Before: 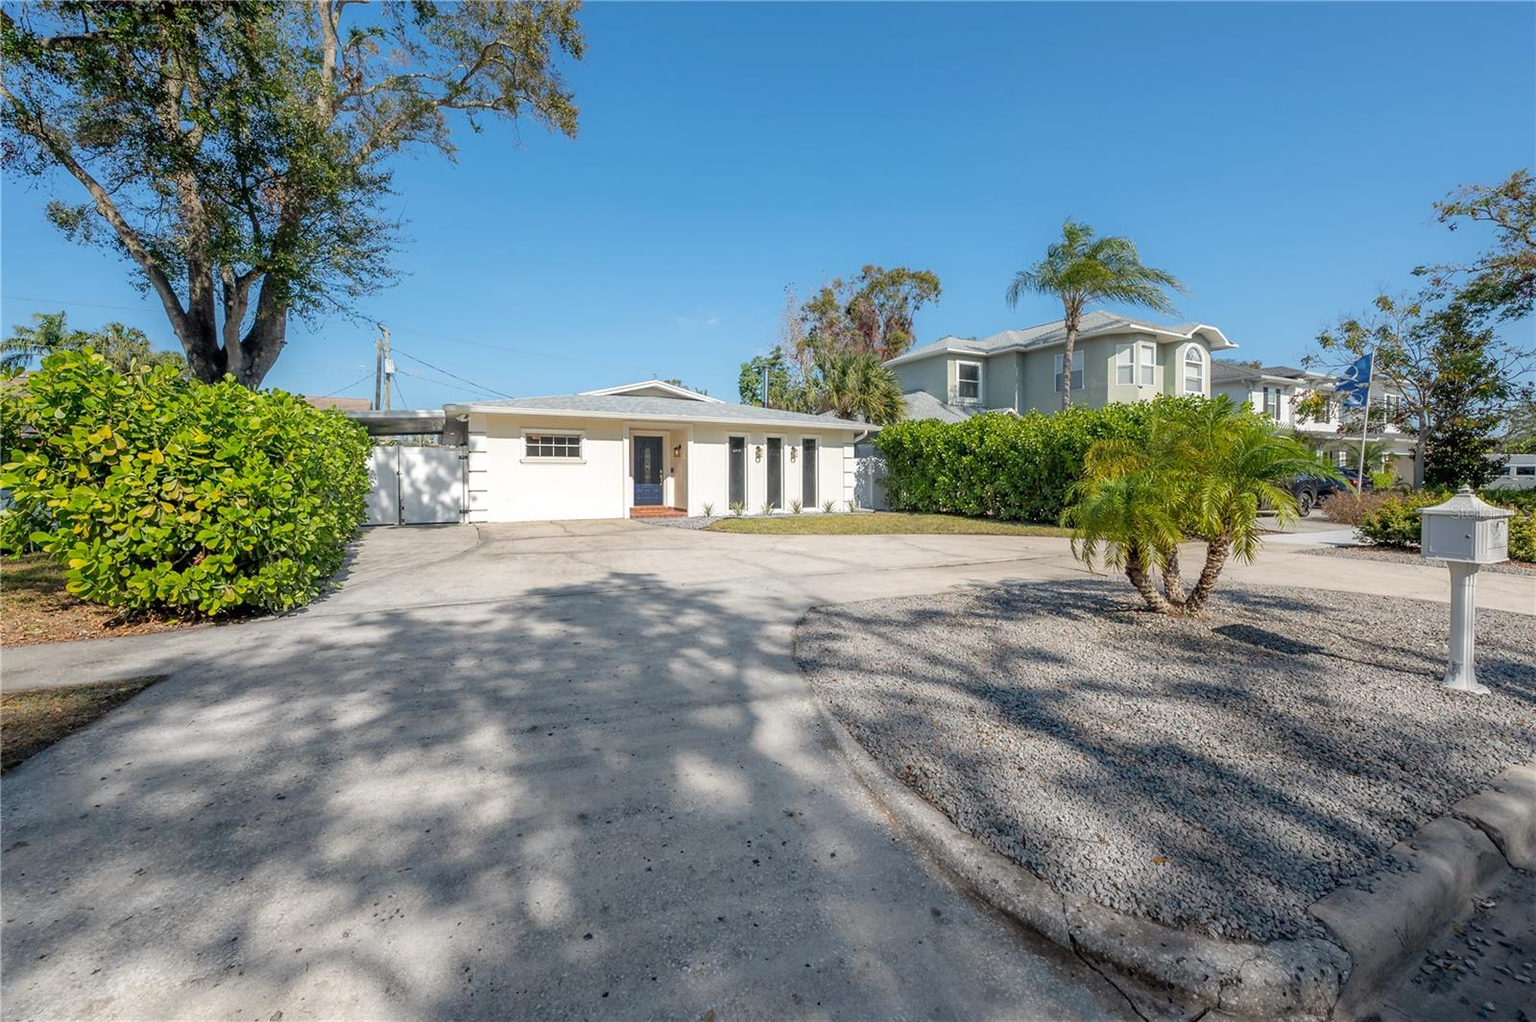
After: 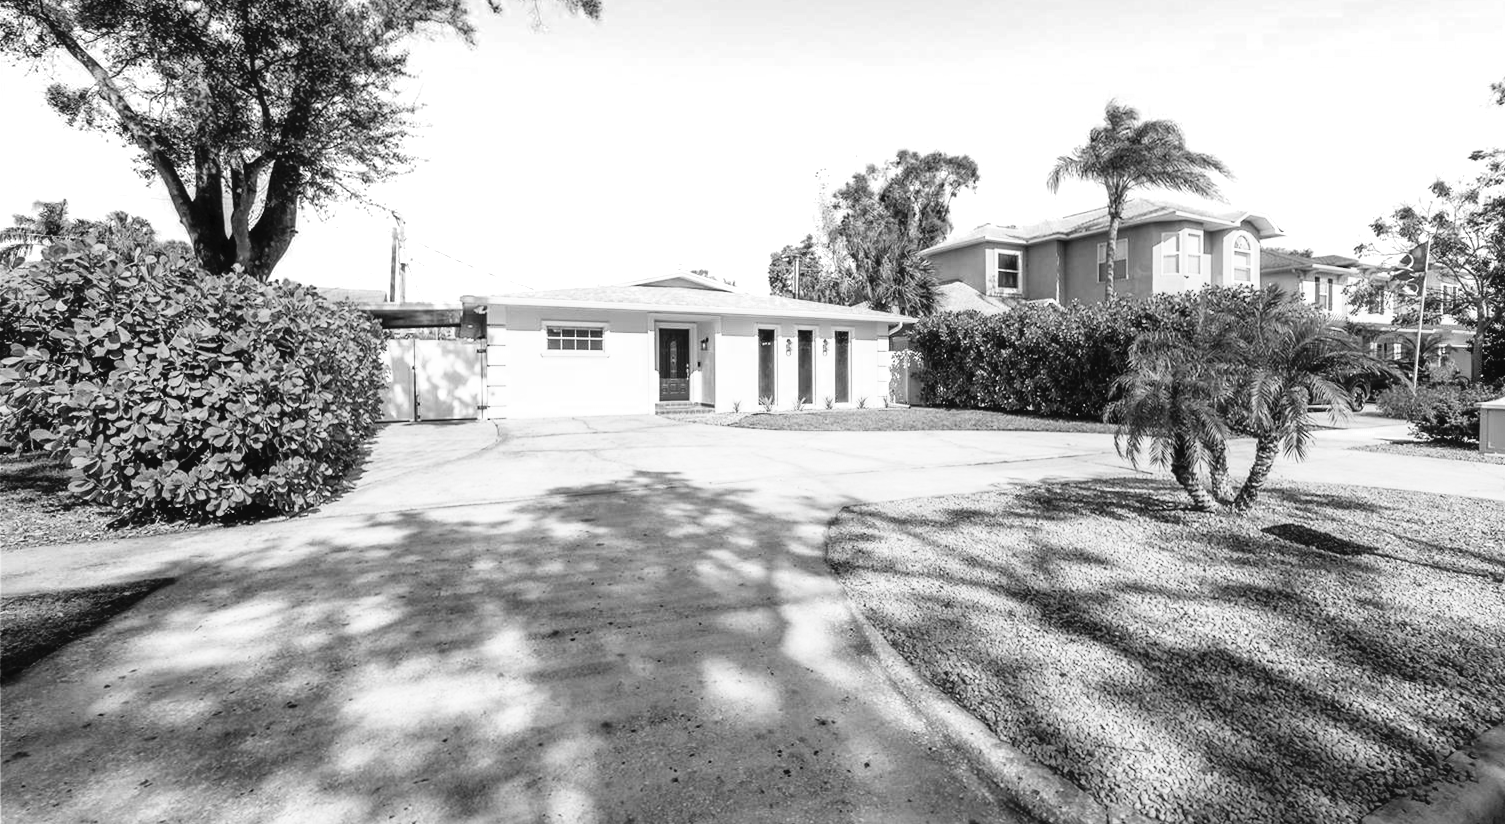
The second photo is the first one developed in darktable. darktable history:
haze removal: strength -0.101, adaptive false
tone curve: curves: ch0 [(0, 0) (0.003, 0.03) (0.011, 0.022) (0.025, 0.018) (0.044, 0.031) (0.069, 0.035) (0.1, 0.04) (0.136, 0.046) (0.177, 0.063) (0.224, 0.087) (0.277, 0.15) (0.335, 0.252) (0.399, 0.354) (0.468, 0.475) (0.543, 0.602) (0.623, 0.73) (0.709, 0.856) (0.801, 0.945) (0.898, 0.987) (1, 1)], color space Lab, independent channels, preserve colors basic power
color zones: curves: ch0 [(0, 0.613) (0.01, 0.613) (0.245, 0.448) (0.498, 0.529) (0.642, 0.665) (0.879, 0.777) (0.99, 0.613)]; ch1 [(0, 0) (0.143, 0) (0.286, 0) (0.429, 0) (0.571, 0) (0.714, 0) (0.857, 0)]
crop and rotate: angle 0.072°, top 11.836%, right 5.74%, bottom 10.622%
